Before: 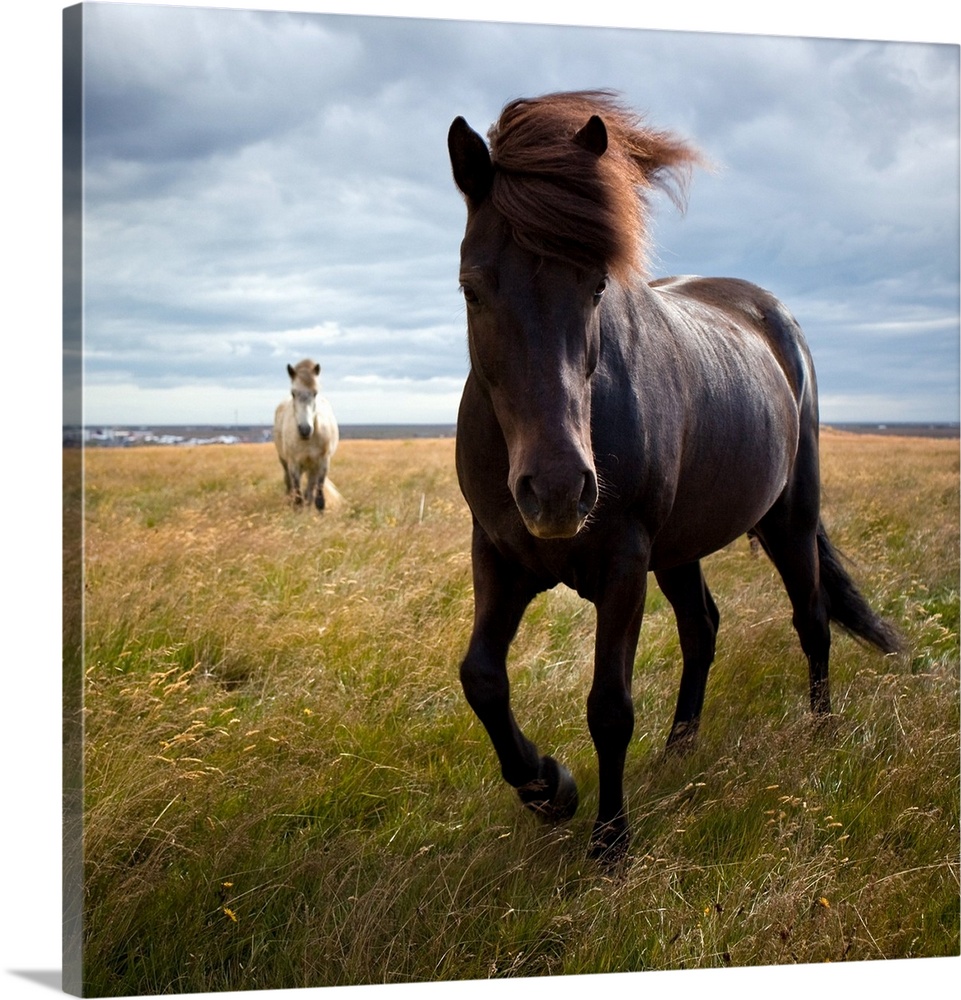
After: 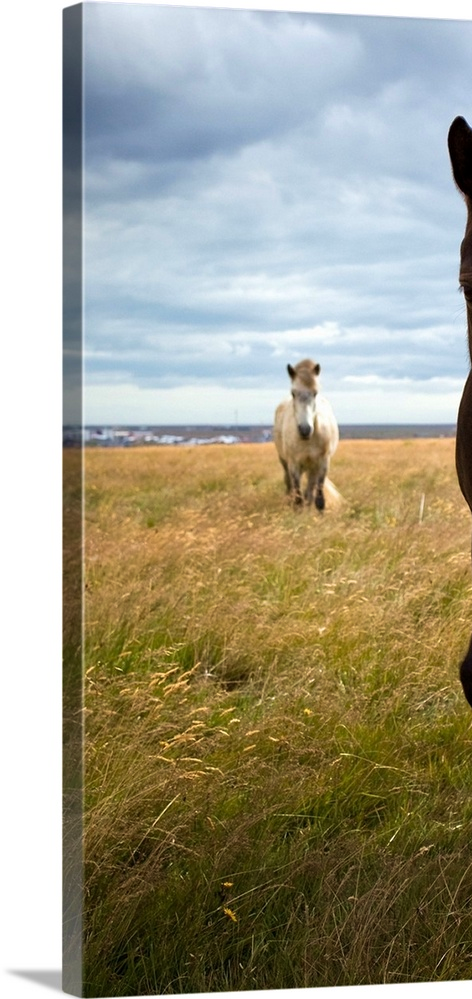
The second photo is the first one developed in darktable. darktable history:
velvia: on, module defaults
crop and rotate: left 0%, top 0%, right 50.845%
